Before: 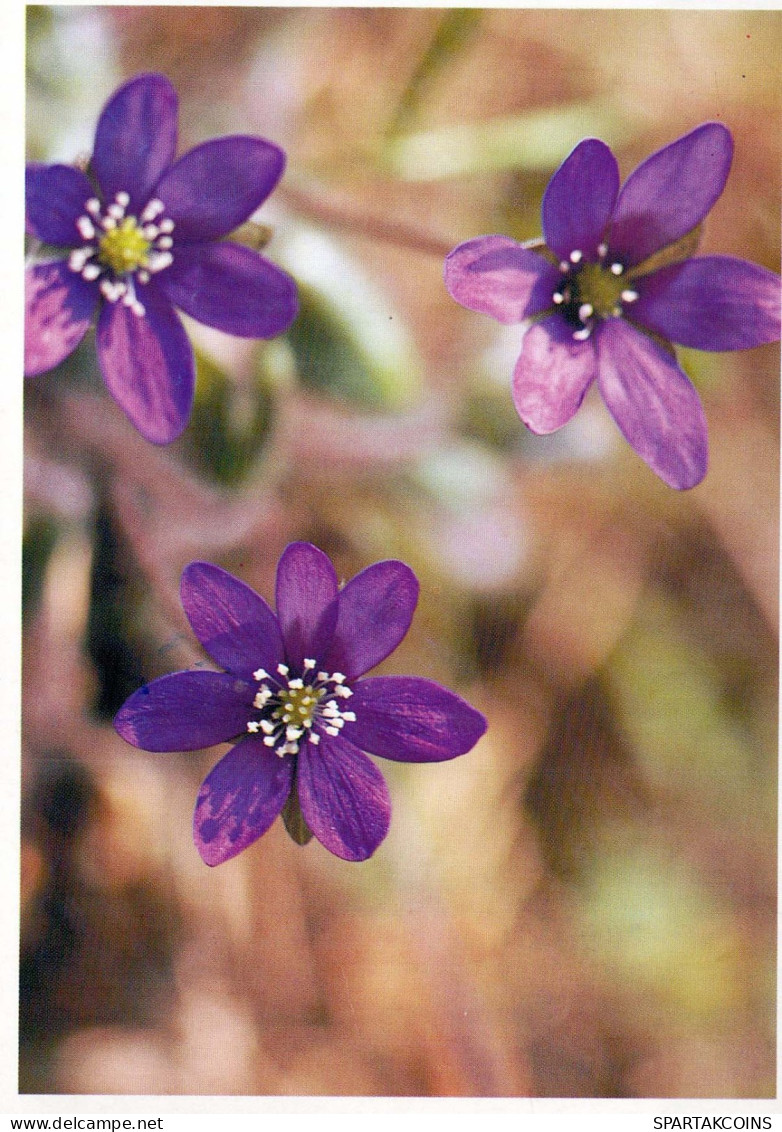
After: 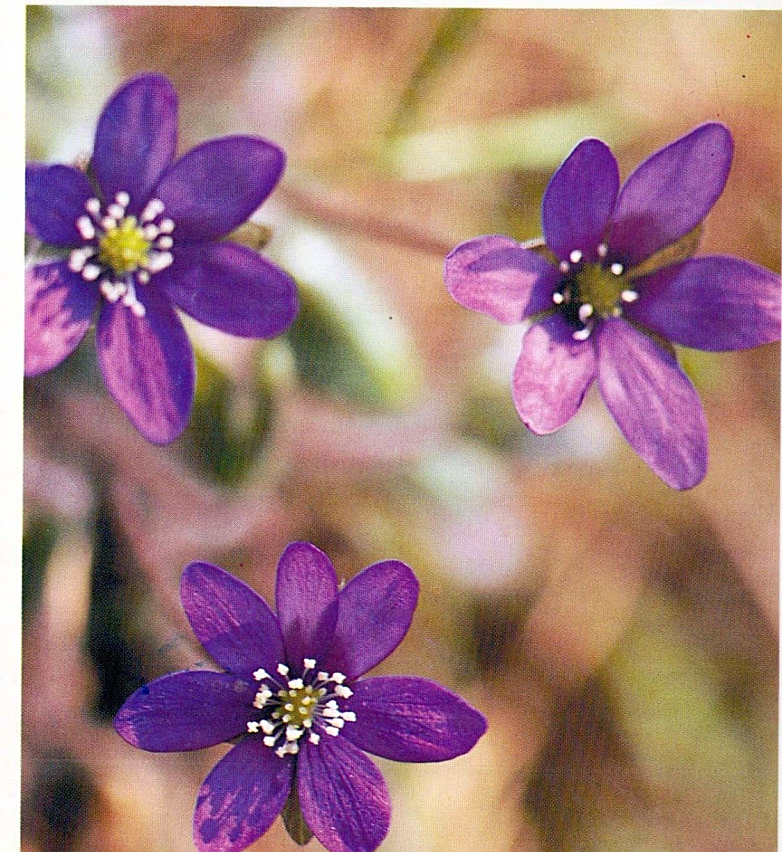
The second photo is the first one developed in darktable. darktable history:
contrast brightness saturation: contrast 0.096, brightness 0.026, saturation 0.088
sharpen: on, module defaults
crop: bottom 24.735%
